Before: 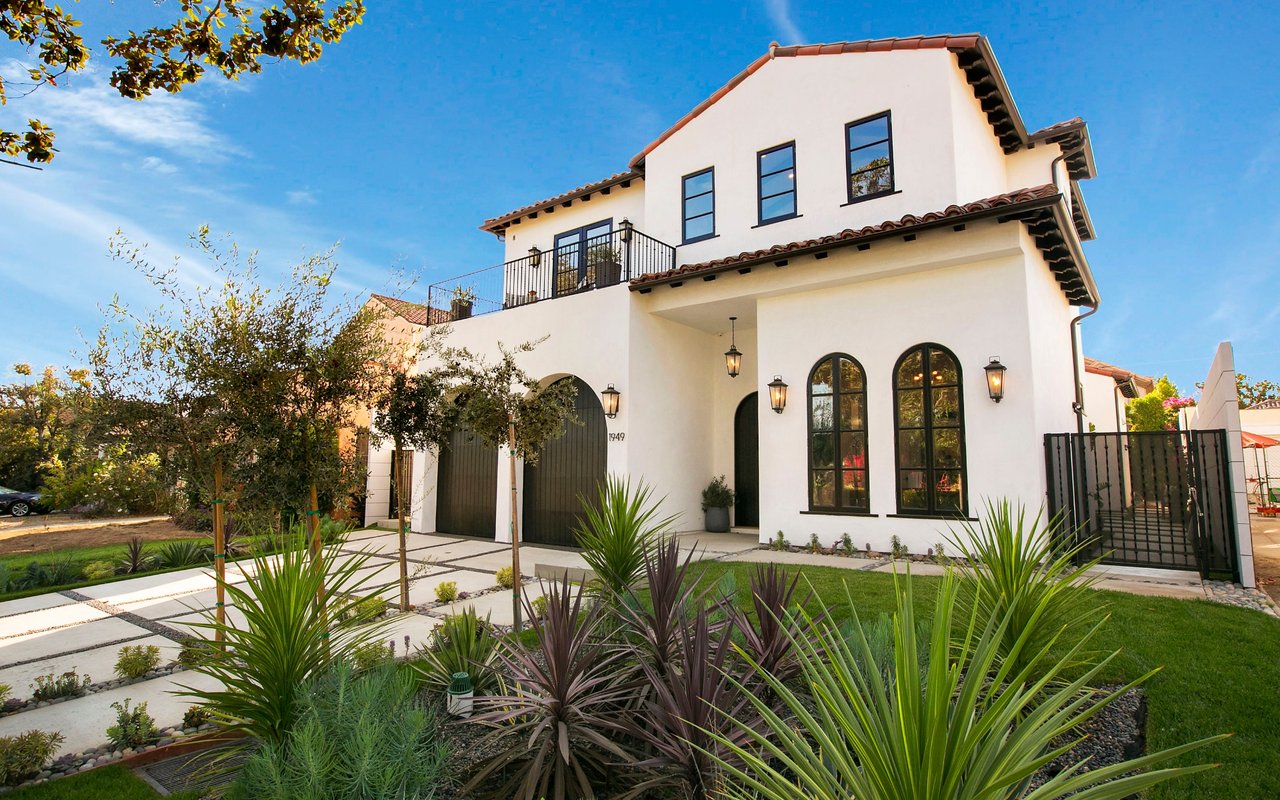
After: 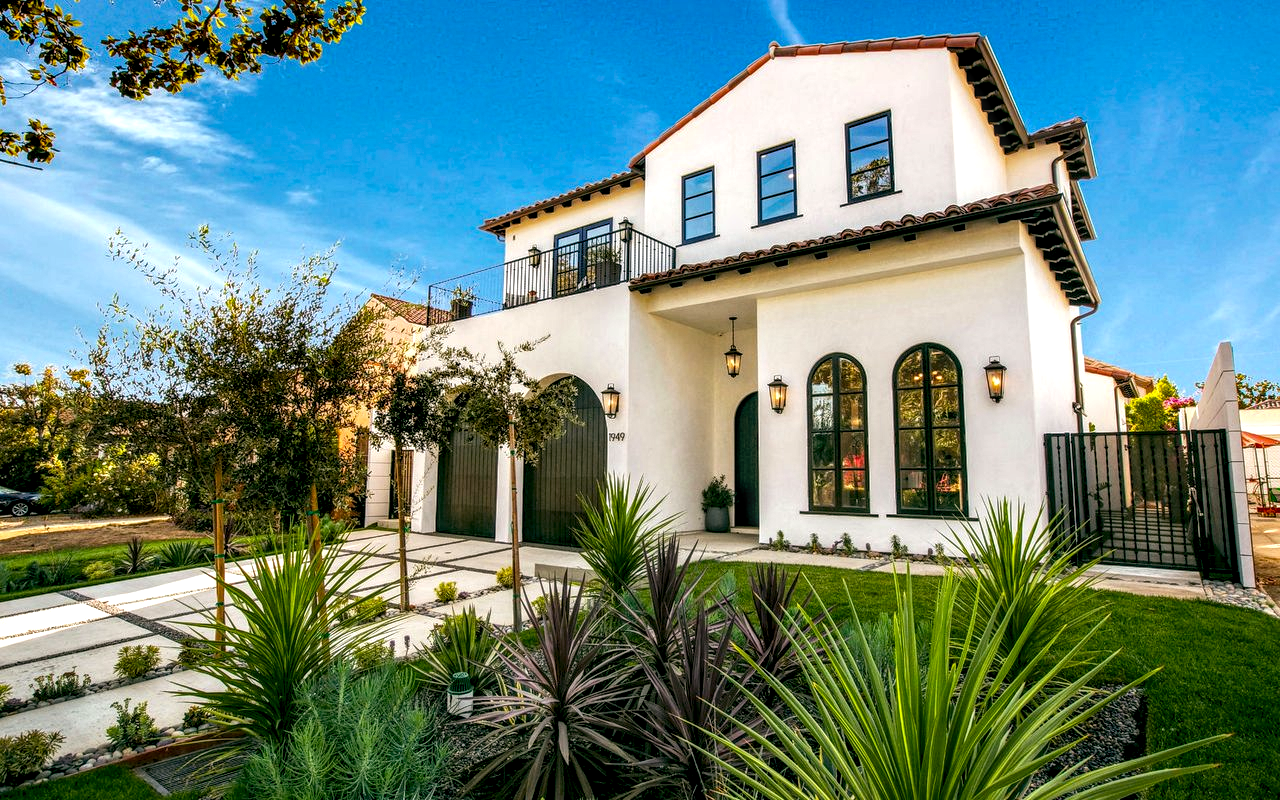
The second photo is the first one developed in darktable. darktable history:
local contrast: highlights 8%, shadows 36%, detail 183%, midtone range 0.466
color balance rgb: global offset › luminance -0.311%, global offset › chroma 0.107%, global offset › hue 165.87°, linear chroma grading › shadows -3.134%, linear chroma grading › highlights -3.434%, perceptual saturation grading › global saturation 25.387%, contrast 4.325%
